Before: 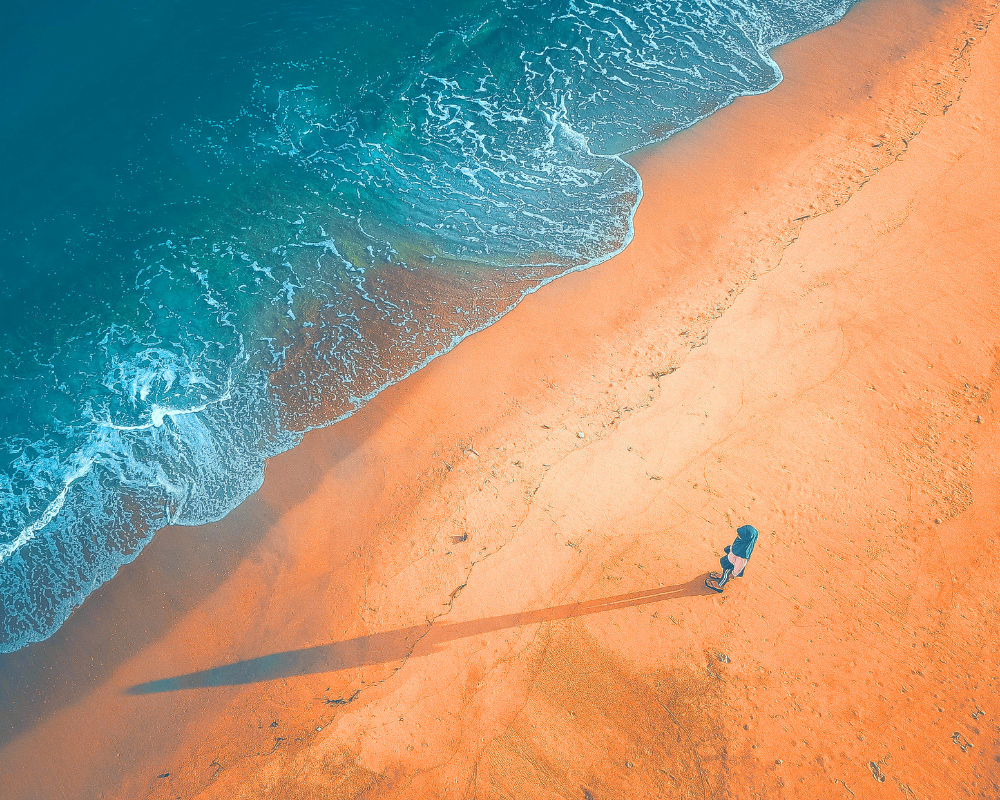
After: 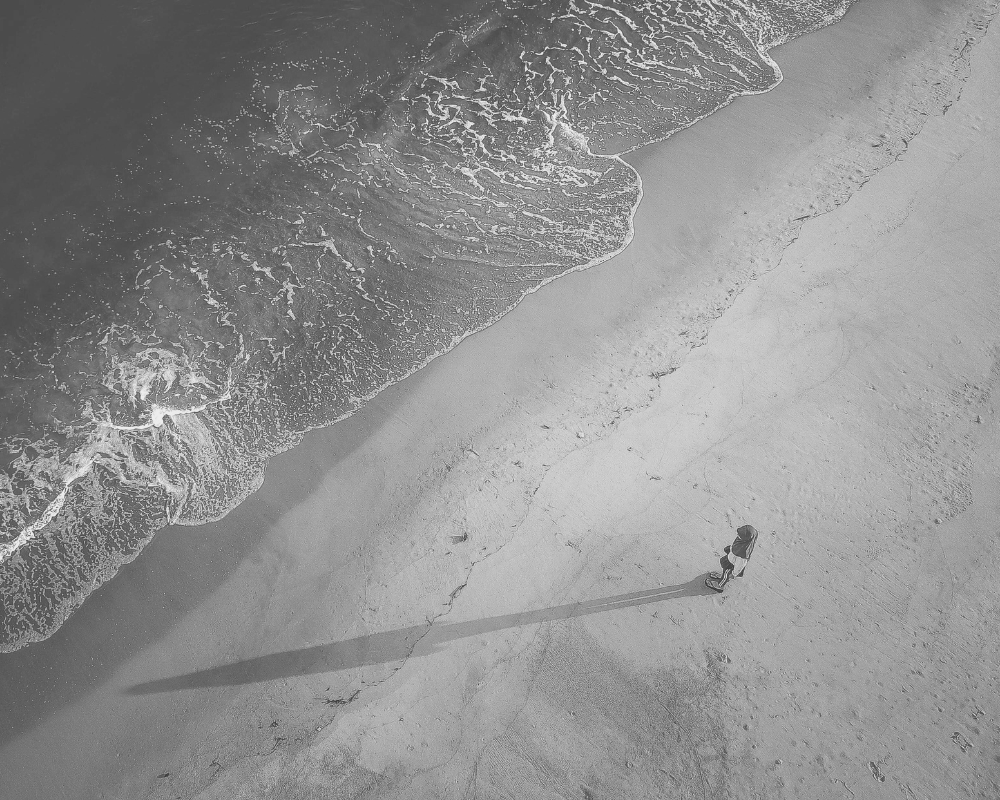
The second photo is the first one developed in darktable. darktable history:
monochrome: a 14.95, b -89.96
exposure: black level correction 0.007, compensate highlight preservation false
